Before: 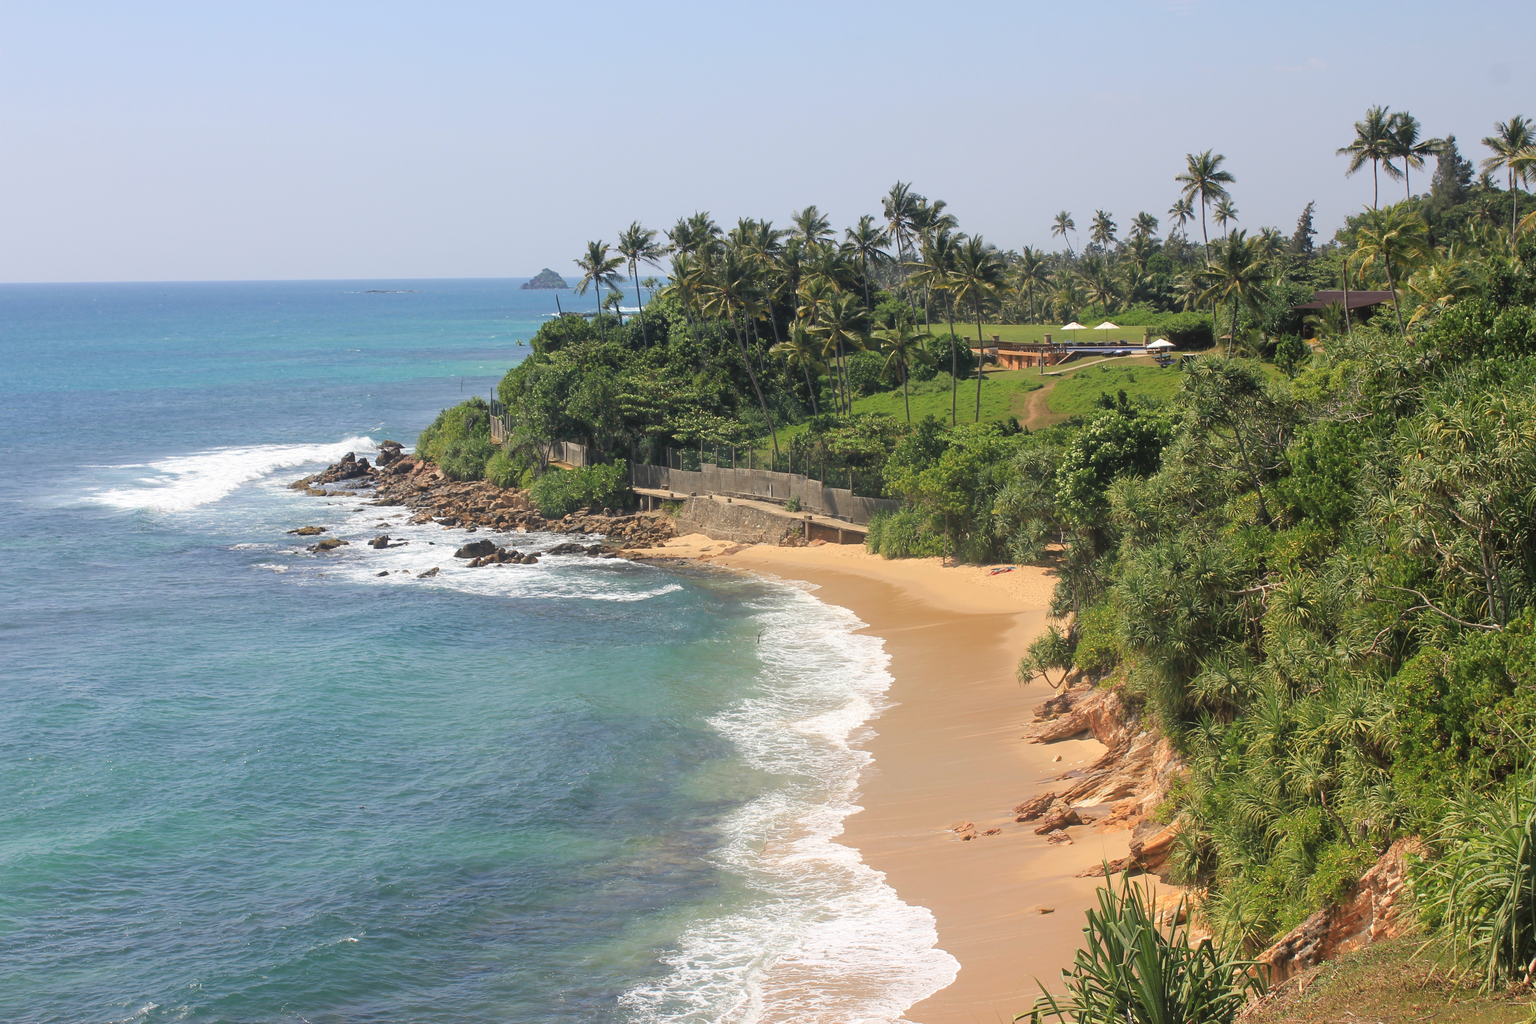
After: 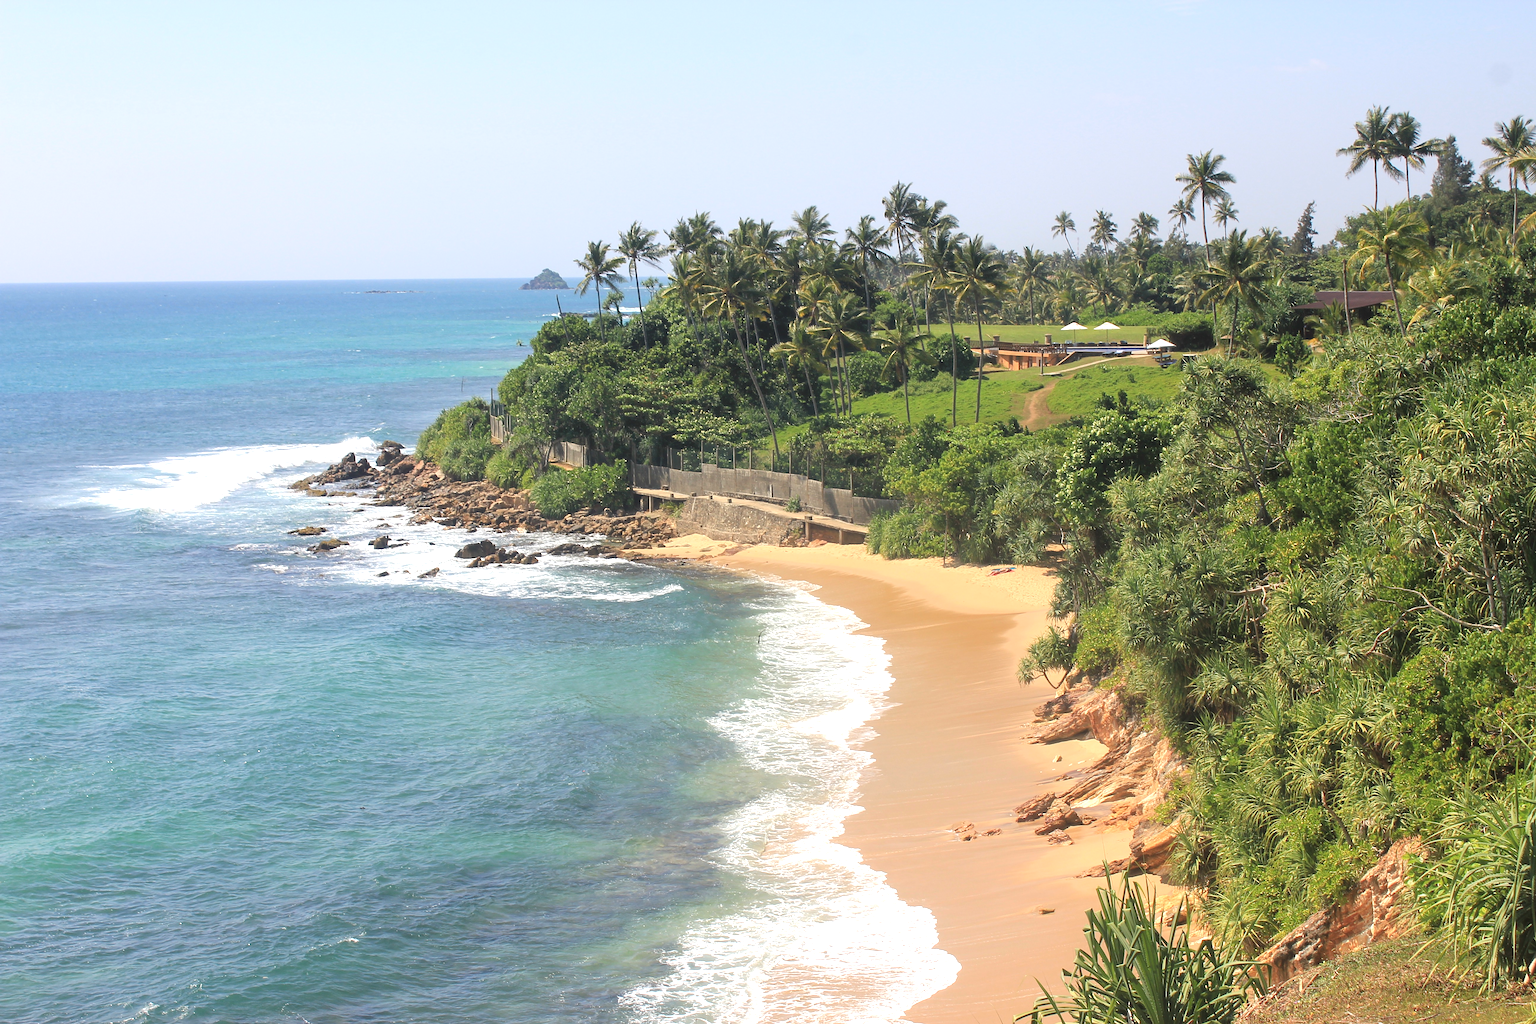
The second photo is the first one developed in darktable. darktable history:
sharpen: amount 0.212
exposure: black level correction 0, exposure 0.499 EV, compensate exposure bias true, compensate highlight preservation false
